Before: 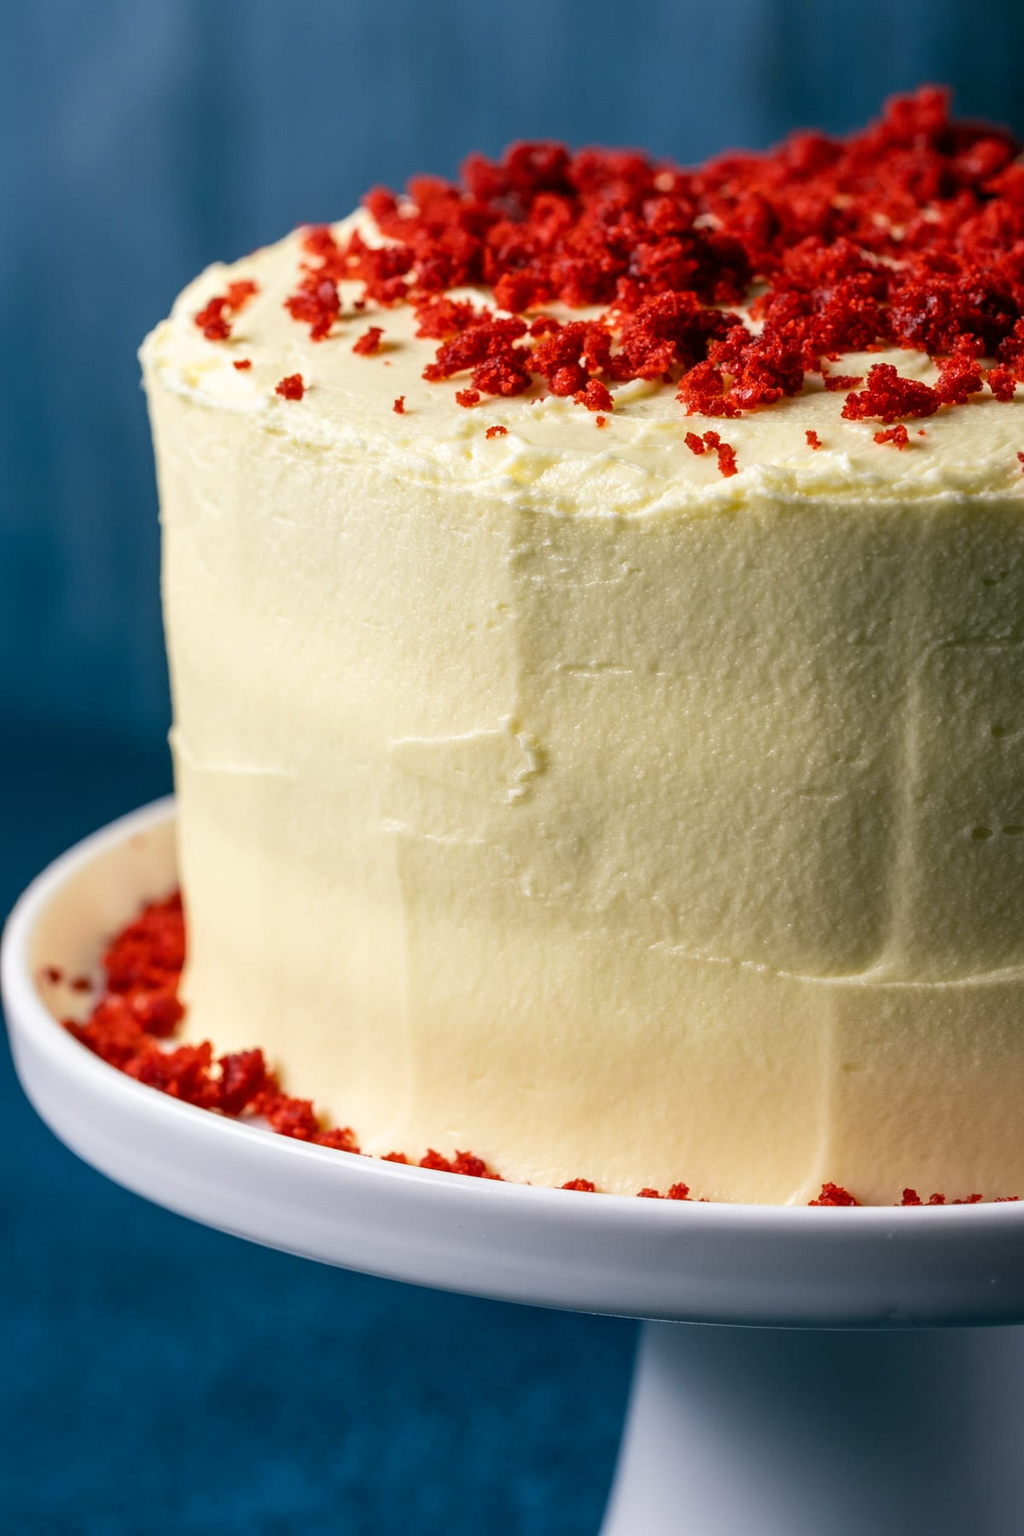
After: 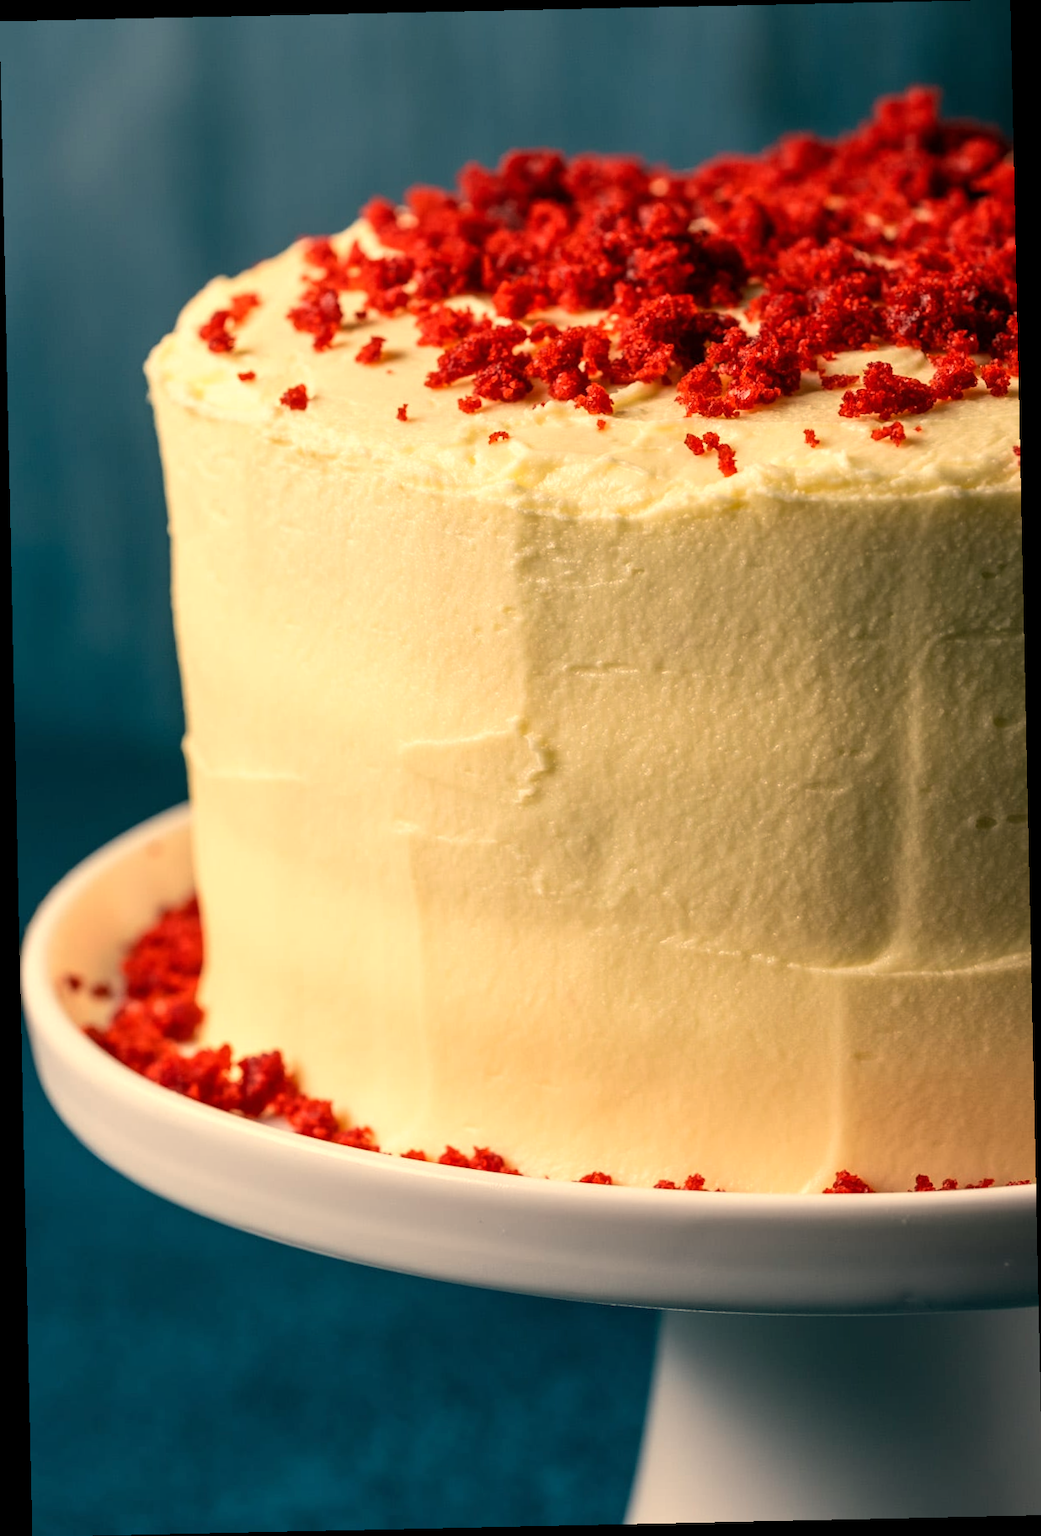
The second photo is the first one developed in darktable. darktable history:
rotate and perspective: rotation -1.24°, automatic cropping off
white balance: red 1.138, green 0.996, blue 0.812
